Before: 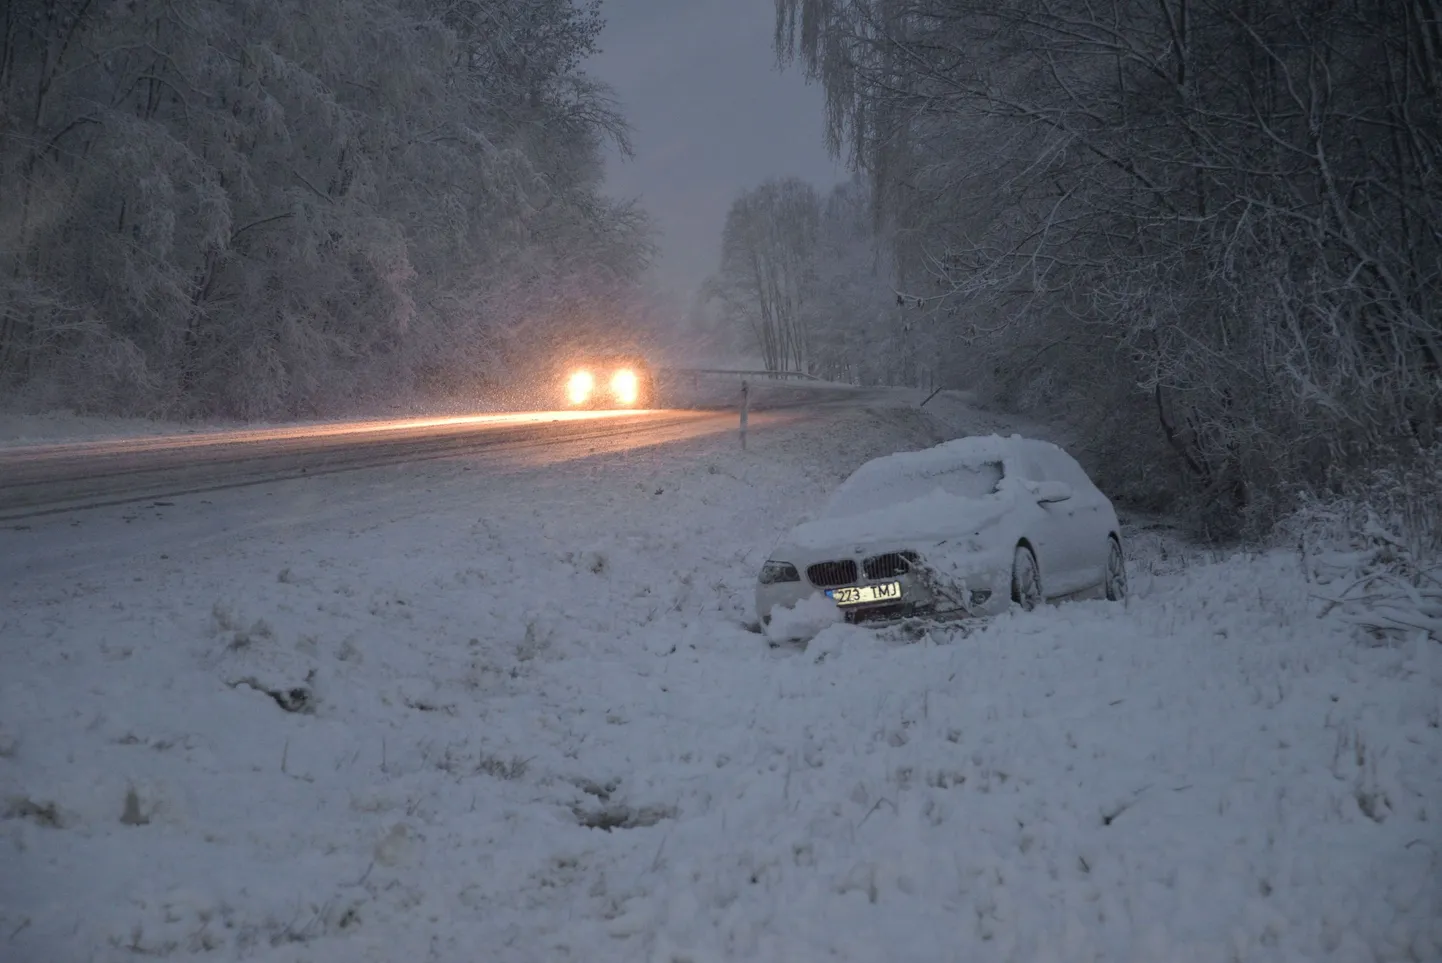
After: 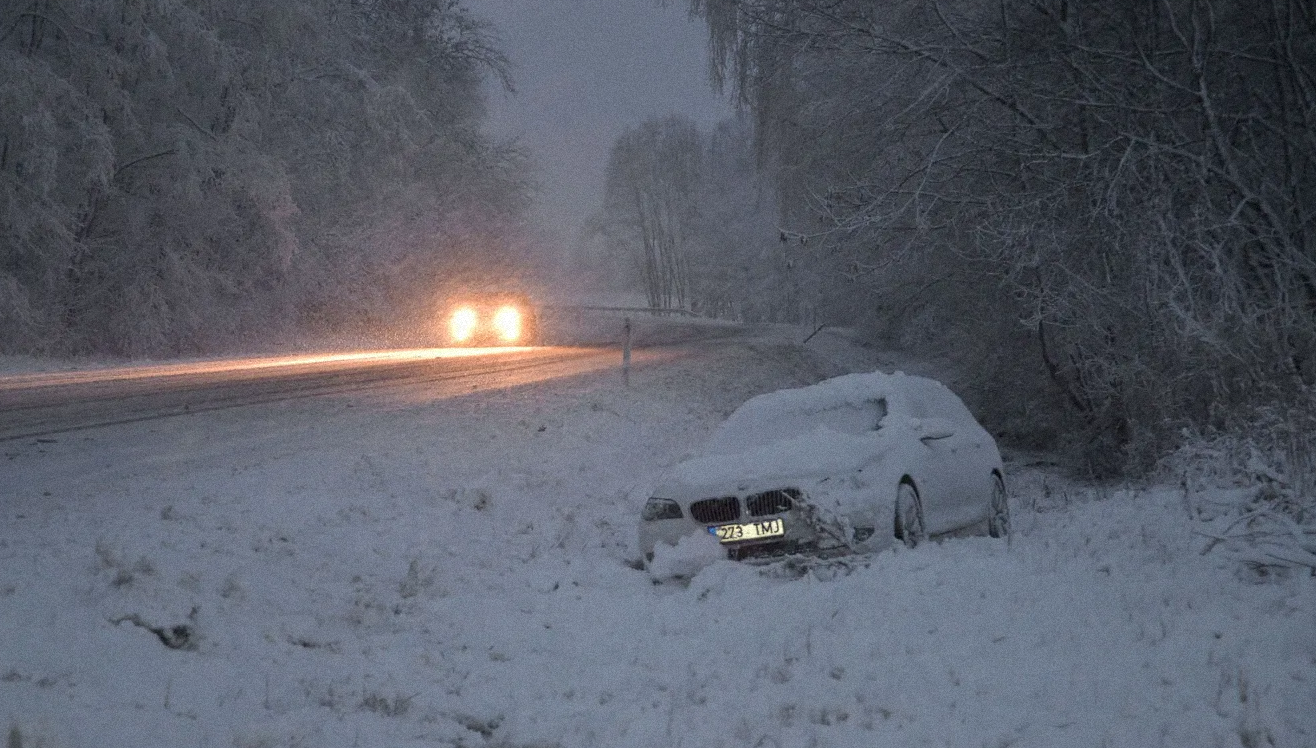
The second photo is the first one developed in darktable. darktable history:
crop: left 8.155%, top 6.611%, bottom 15.385%
grain: mid-tones bias 0%
